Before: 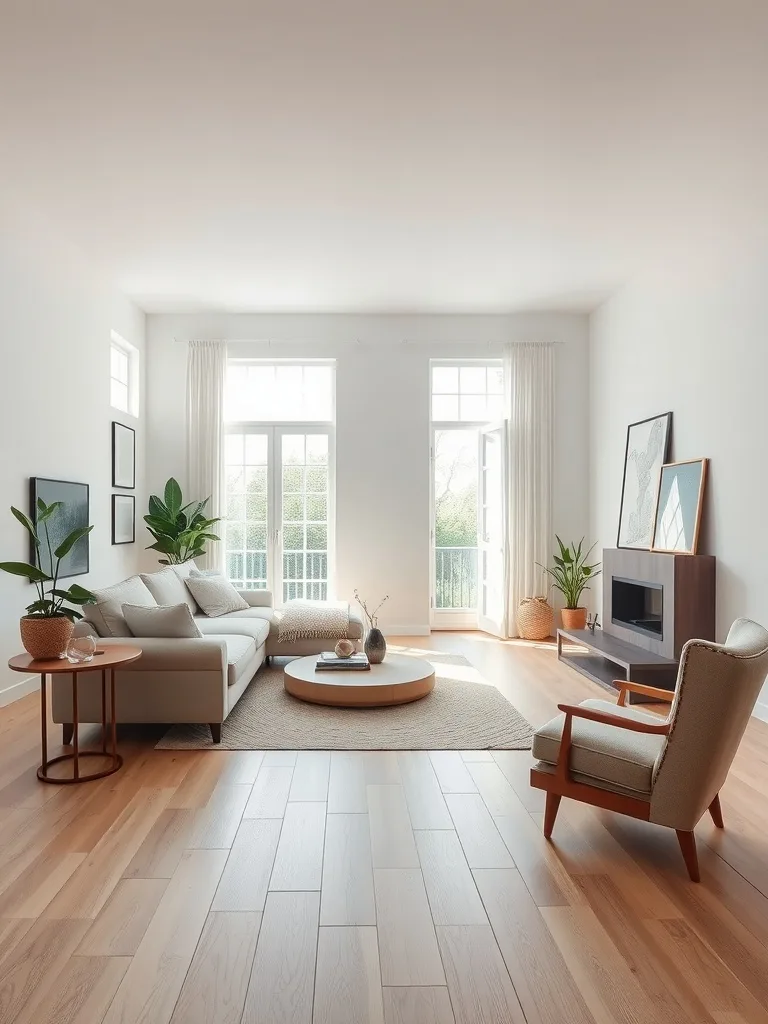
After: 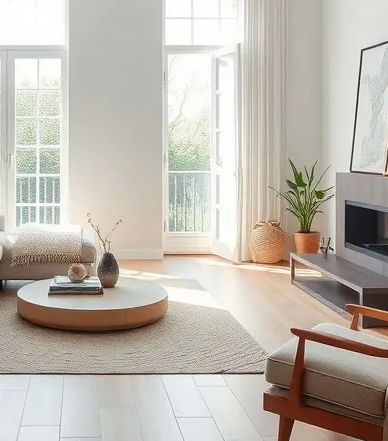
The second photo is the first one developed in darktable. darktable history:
crop: left 34.78%, top 36.772%, right 14.671%, bottom 20.088%
